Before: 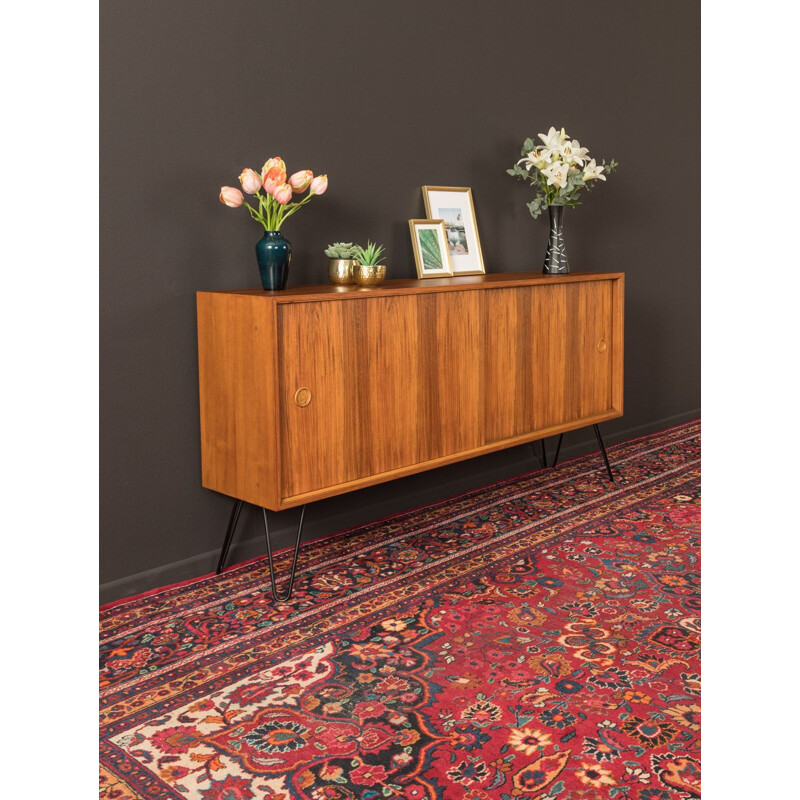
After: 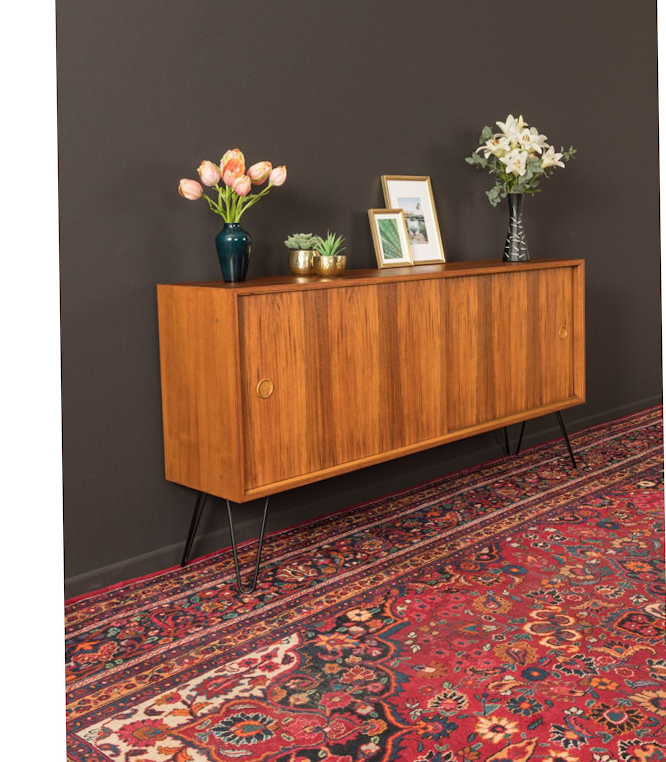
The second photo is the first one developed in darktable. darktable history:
crop and rotate: angle 0.846°, left 4.124%, top 0.615%, right 11.313%, bottom 2.627%
